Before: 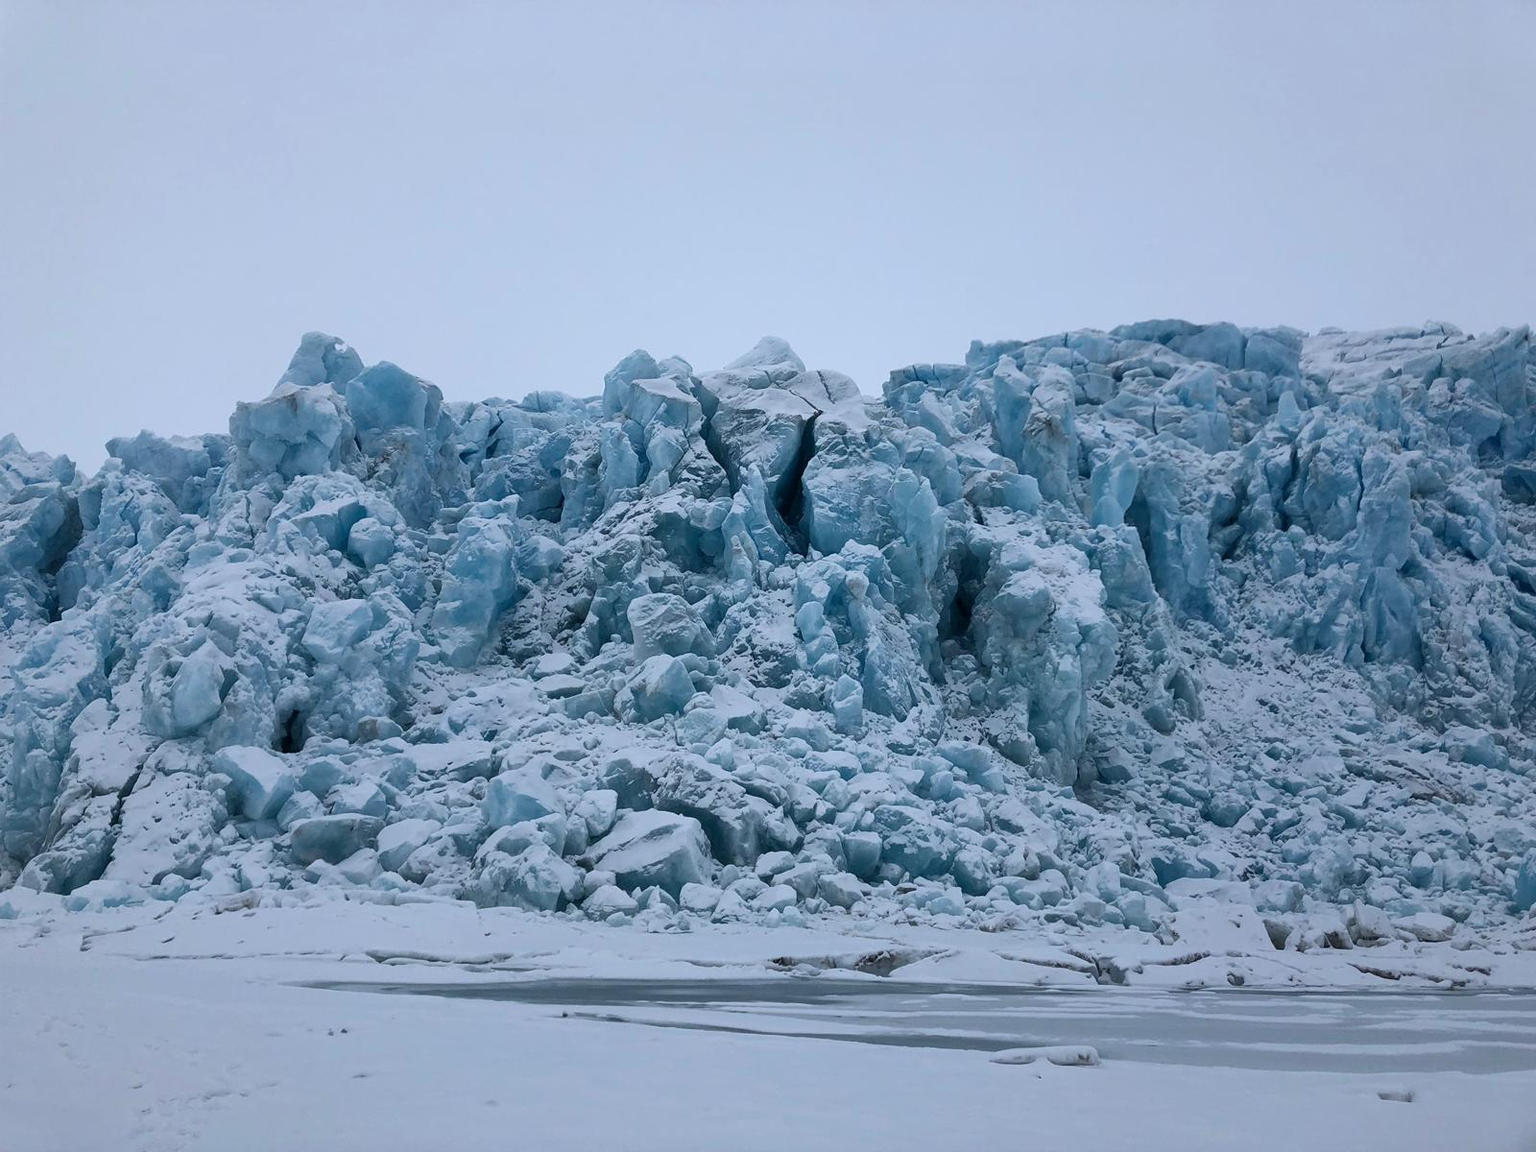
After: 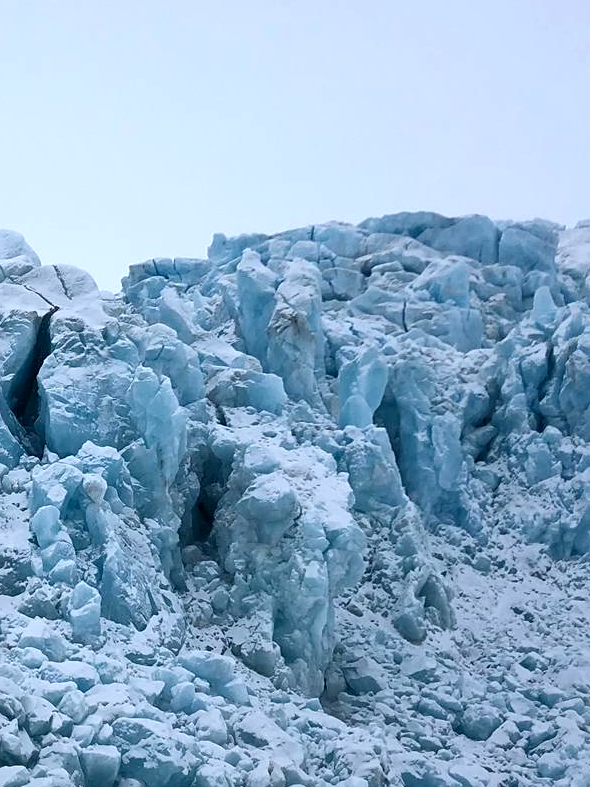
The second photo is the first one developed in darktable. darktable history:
crop and rotate: left 49.936%, top 10.094%, right 13.136%, bottom 24.256%
sharpen: amount 0.2
exposure: black level correction 0.001, exposure 0.5 EV, compensate exposure bias true, compensate highlight preservation false
